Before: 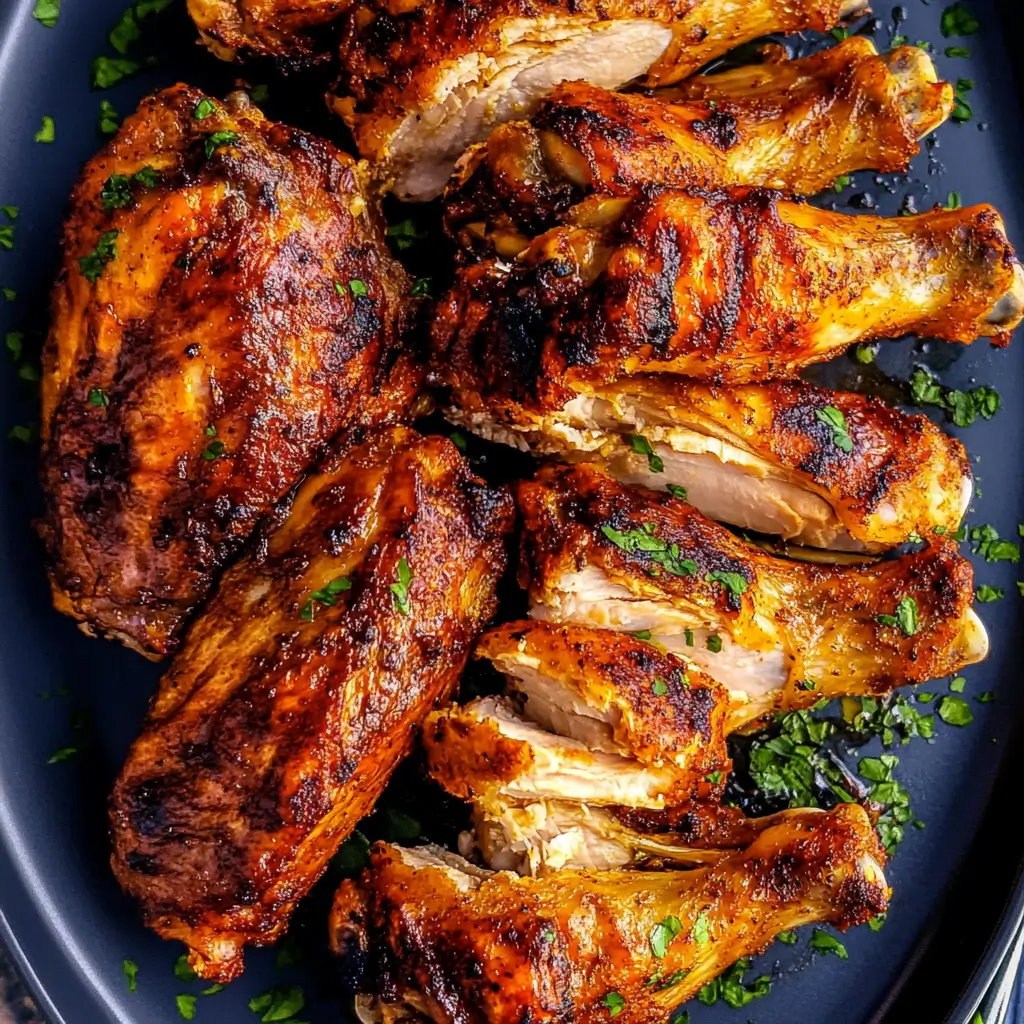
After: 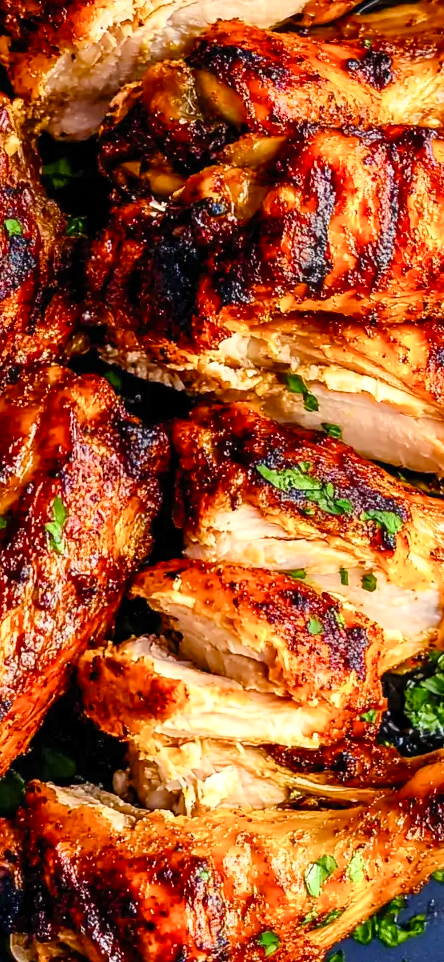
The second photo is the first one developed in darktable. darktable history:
contrast brightness saturation: contrast 0.202, brightness 0.159, saturation 0.218
color balance rgb: highlights gain › luminance 5.933%, highlights gain › chroma 2.572%, highlights gain › hue 91.58°, perceptual saturation grading › global saturation 20%, perceptual saturation grading › highlights -49.926%, perceptual saturation grading › shadows 24.588%
crop: left 33.714%, top 5.963%, right 22.885%
